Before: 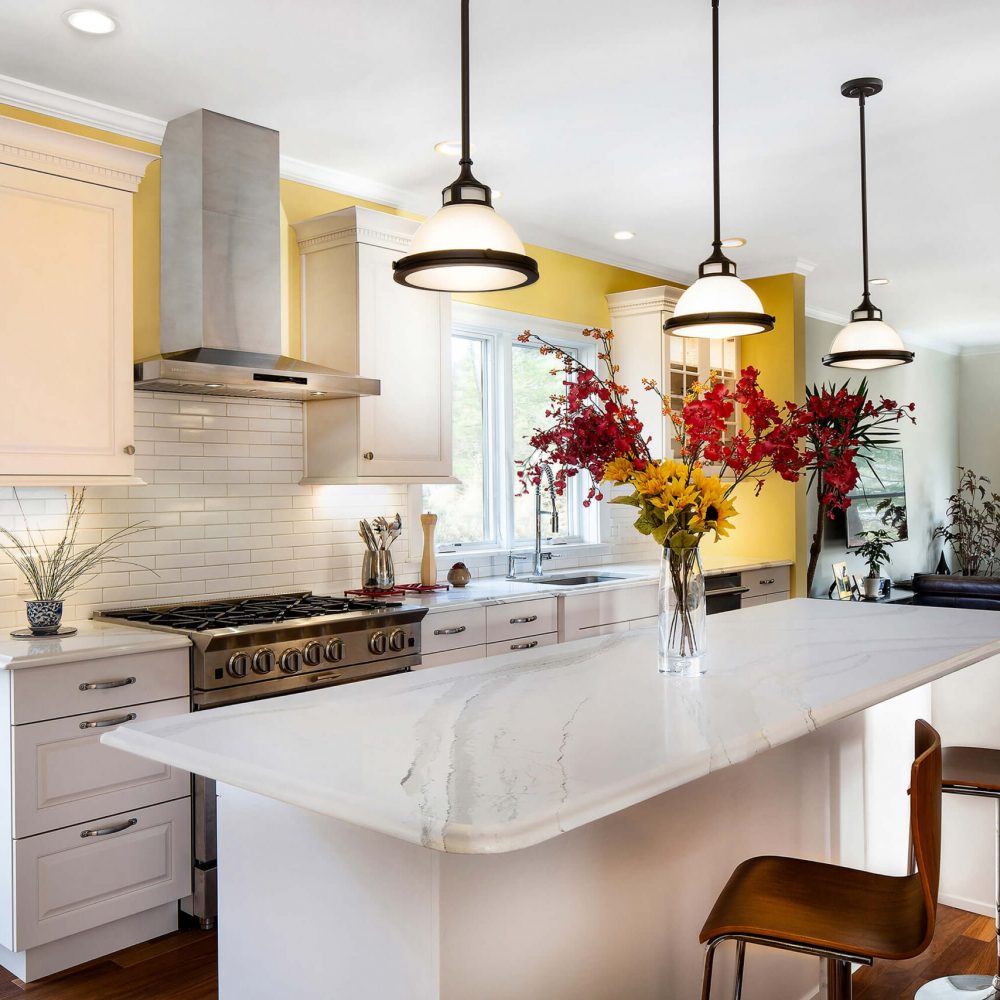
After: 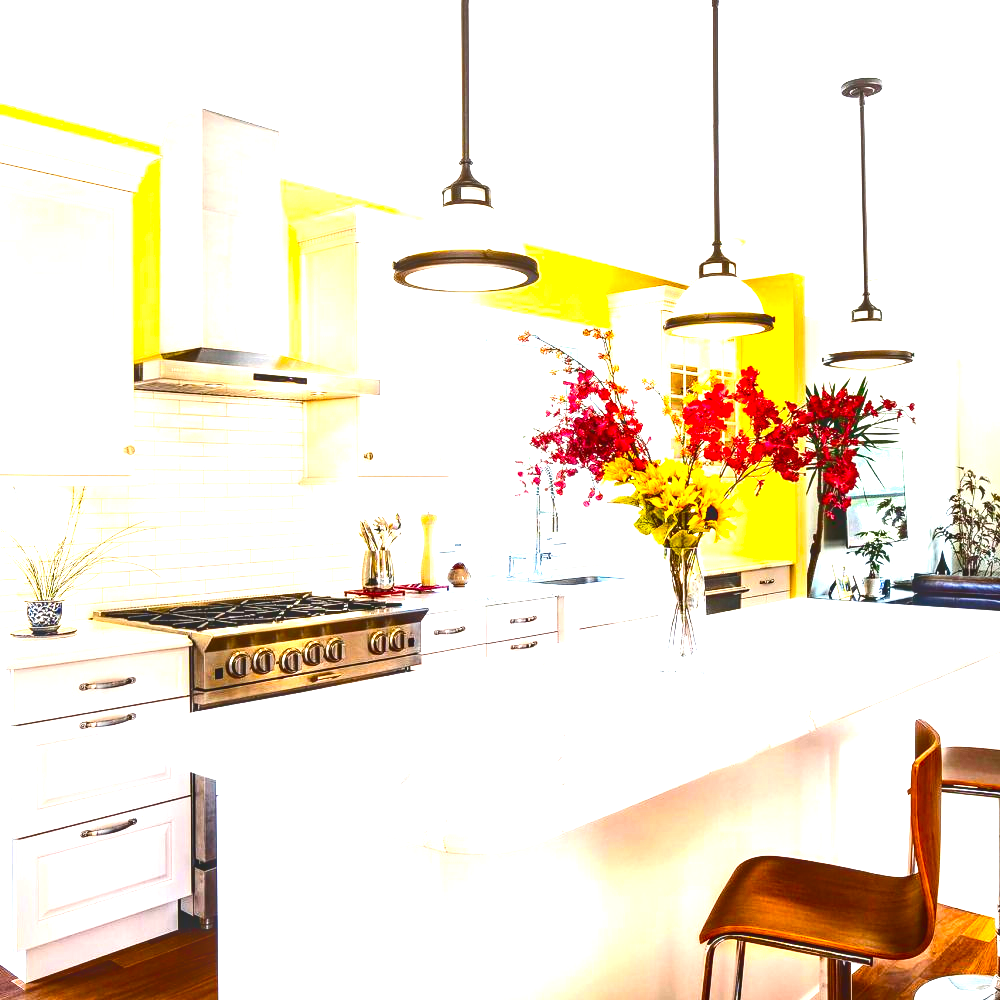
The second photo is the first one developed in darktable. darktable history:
color balance rgb: perceptual saturation grading › global saturation 25%, global vibrance 20%
exposure: black level correction 0, exposure 1.9 EV, compensate highlight preservation false
local contrast: detail 115%
contrast brightness saturation: contrast 0.24, brightness -0.24, saturation 0.14
